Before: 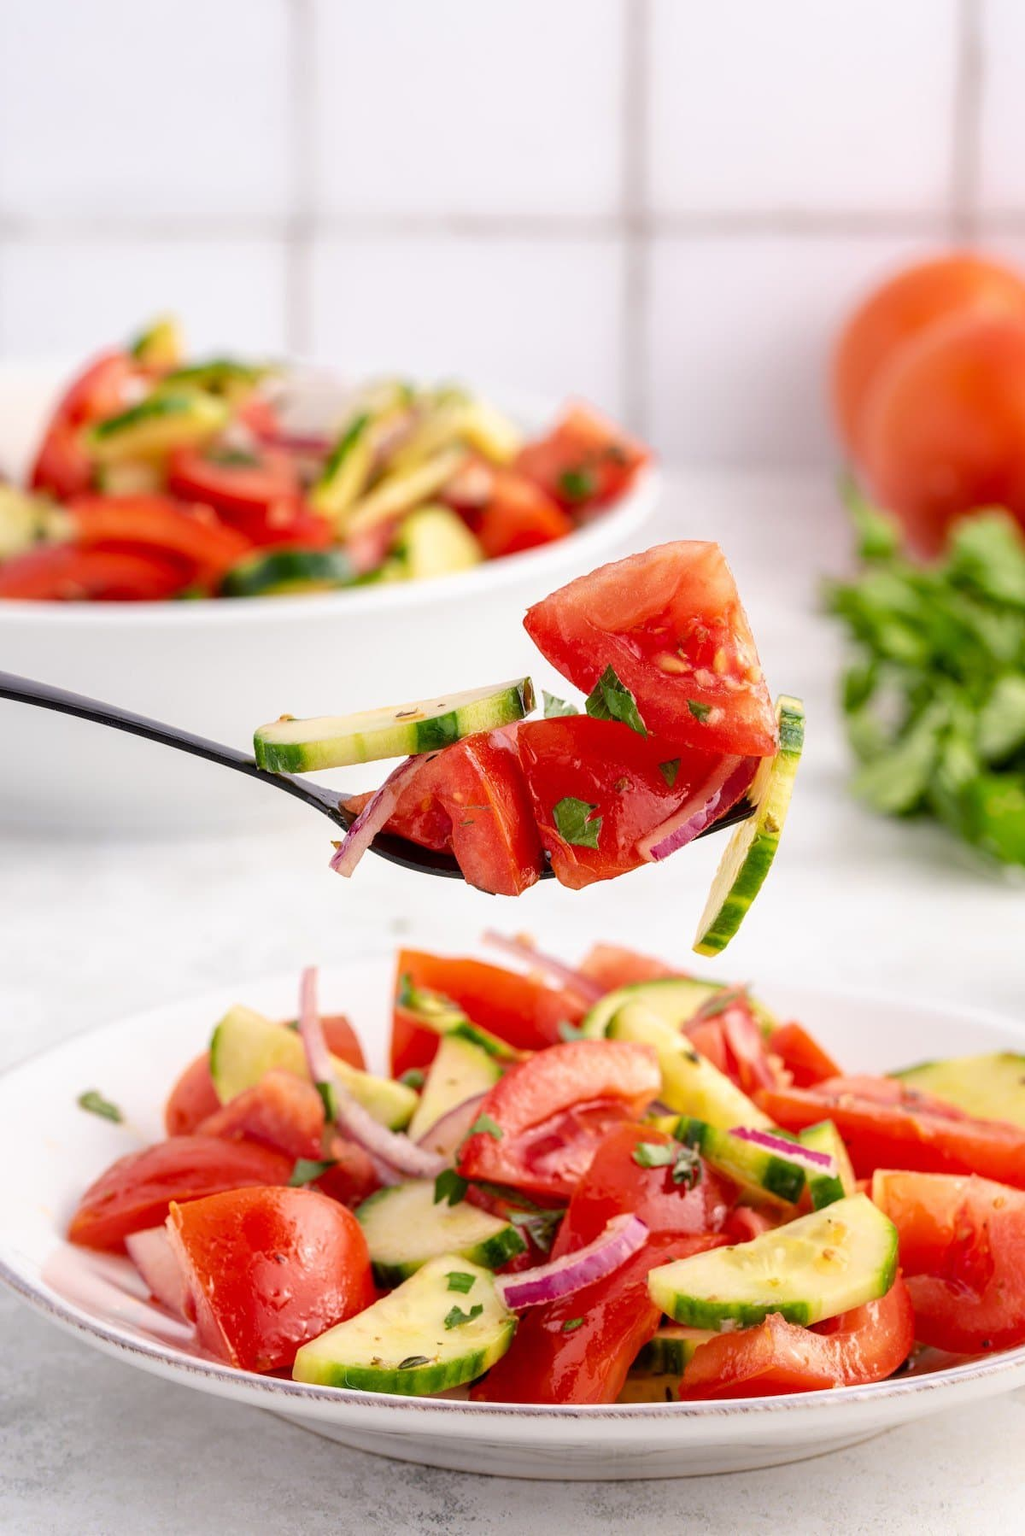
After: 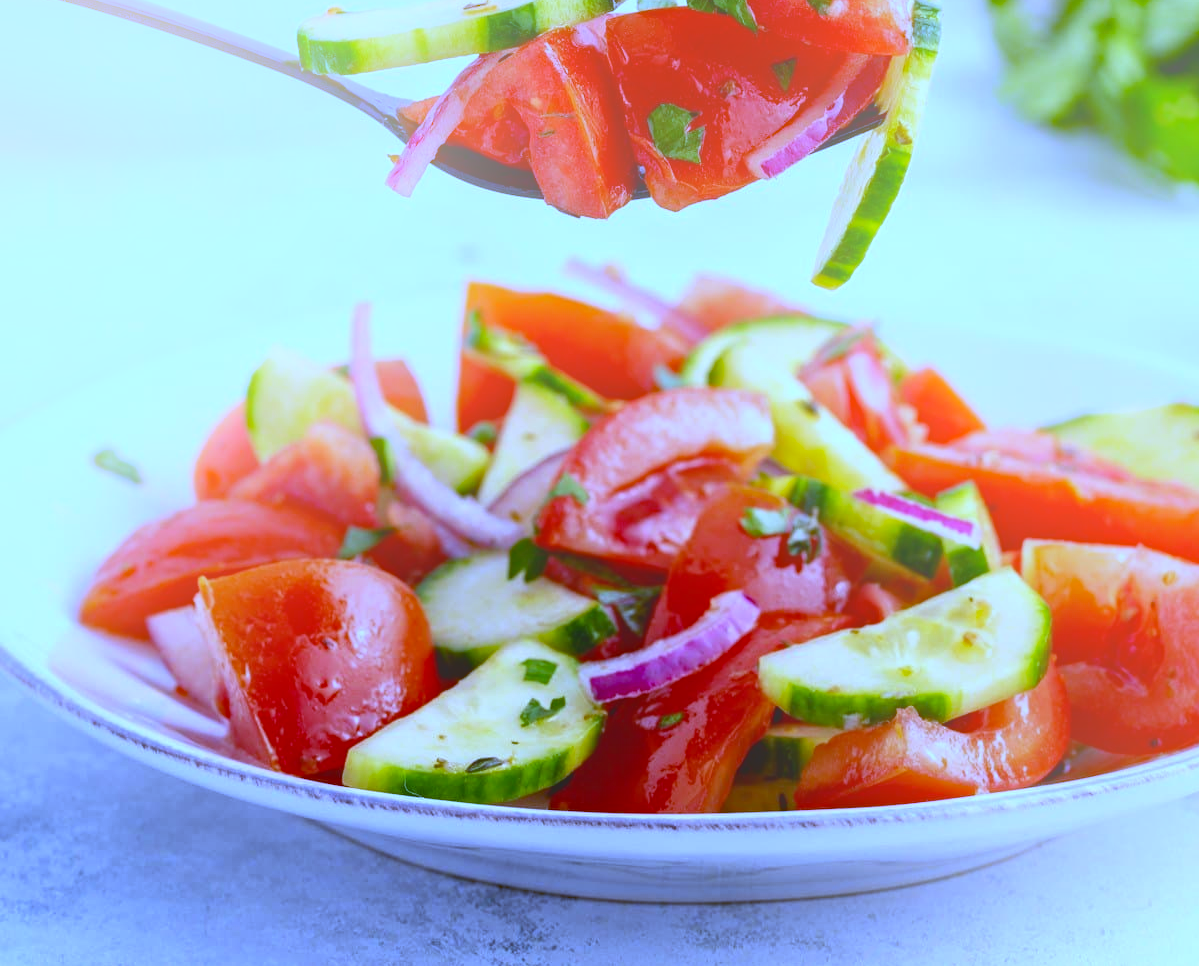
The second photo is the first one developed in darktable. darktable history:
crop and rotate: top 46.237%
white balance: red 0.766, blue 1.537
contrast brightness saturation: contrast 0.07, brightness -0.14, saturation 0.11
bloom: size 40%
local contrast: mode bilateral grid, contrast 20, coarseness 50, detail 120%, midtone range 0.2
haze removal: compatibility mode true, adaptive false
